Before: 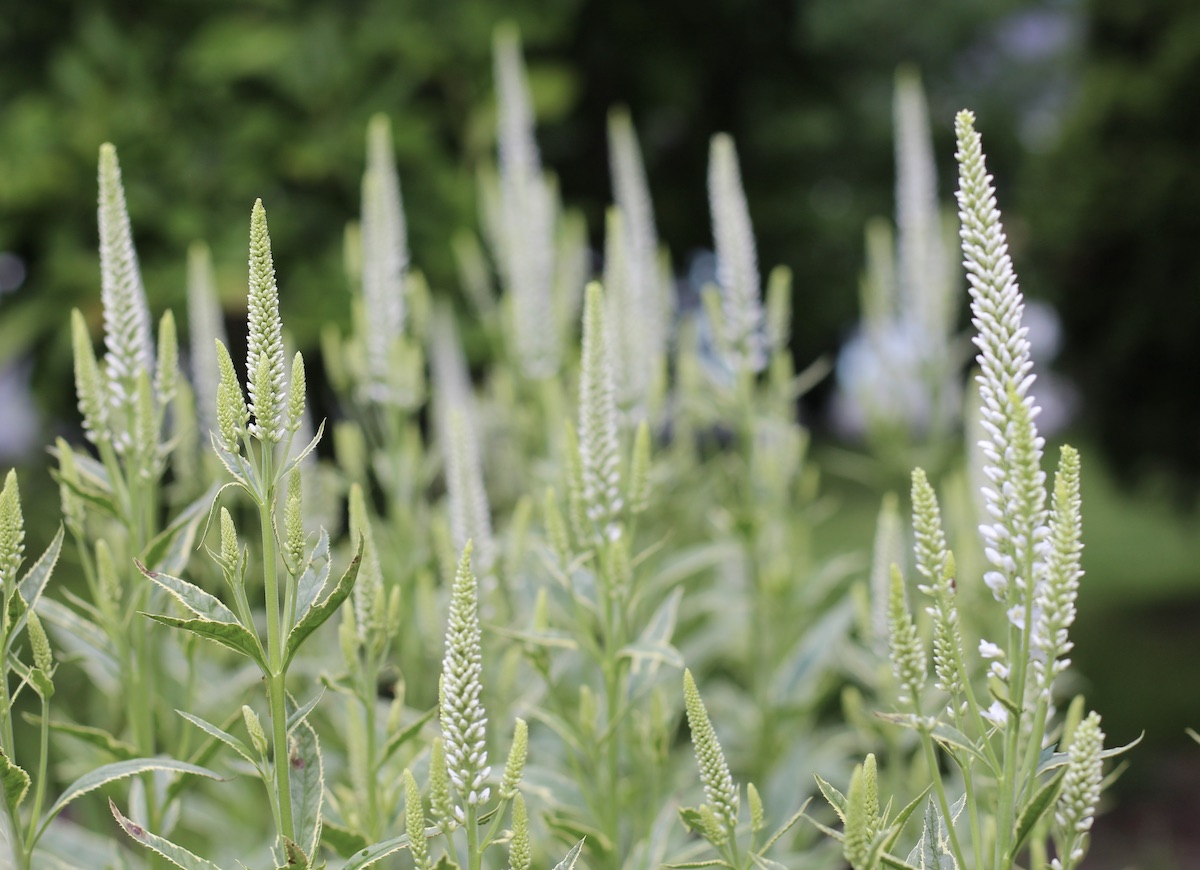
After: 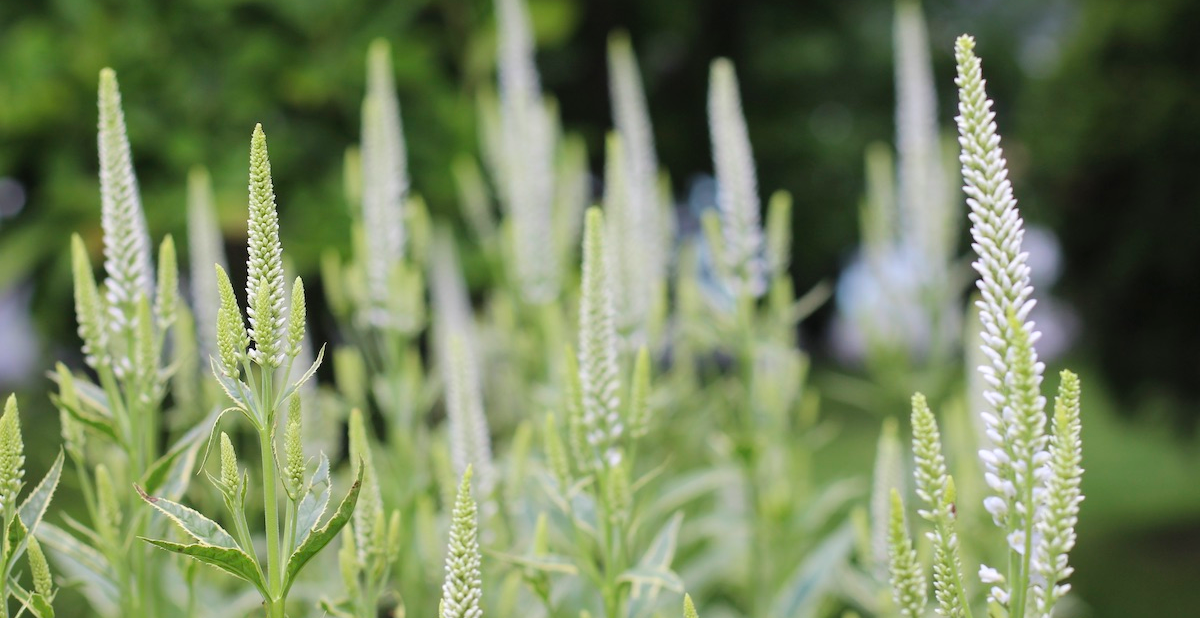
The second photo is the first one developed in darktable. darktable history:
contrast brightness saturation: contrast 0.03, brightness 0.056, saturation 0.122
crop and rotate: top 8.645%, bottom 20.25%
